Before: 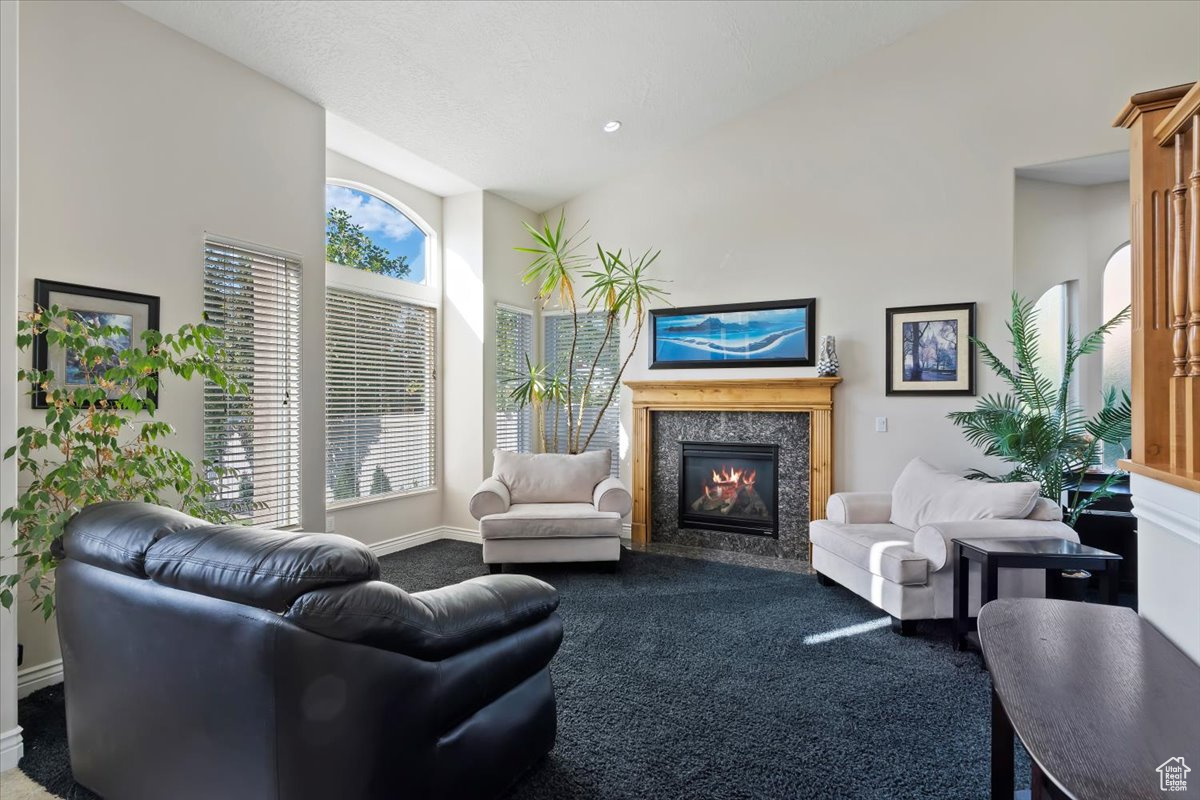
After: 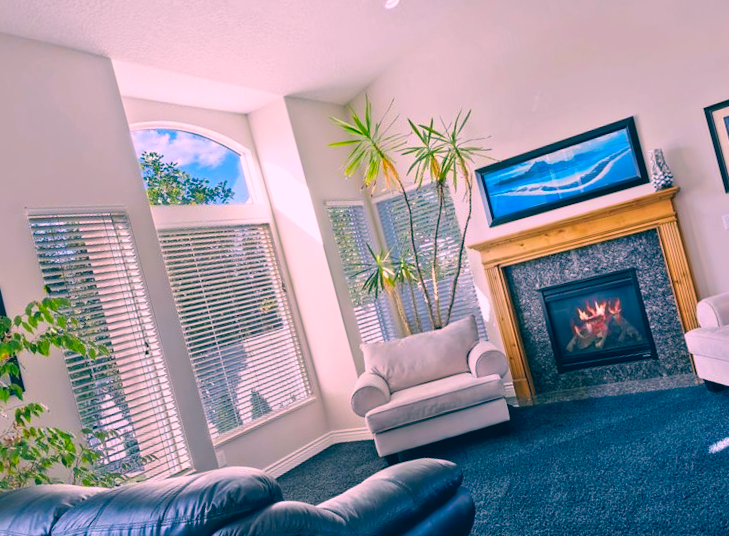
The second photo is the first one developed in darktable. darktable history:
color correction: highlights a* 17.03, highlights b* 0.205, shadows a* -15.38, shadows b* -14.56, saturation 1.5
rotate and perspective: rotation -14.8°, crop left 0.1, crop right 0.903, crop top 0.25, crop bottom 0.748
crop and rotate: left 8.786%, right 24.548%
